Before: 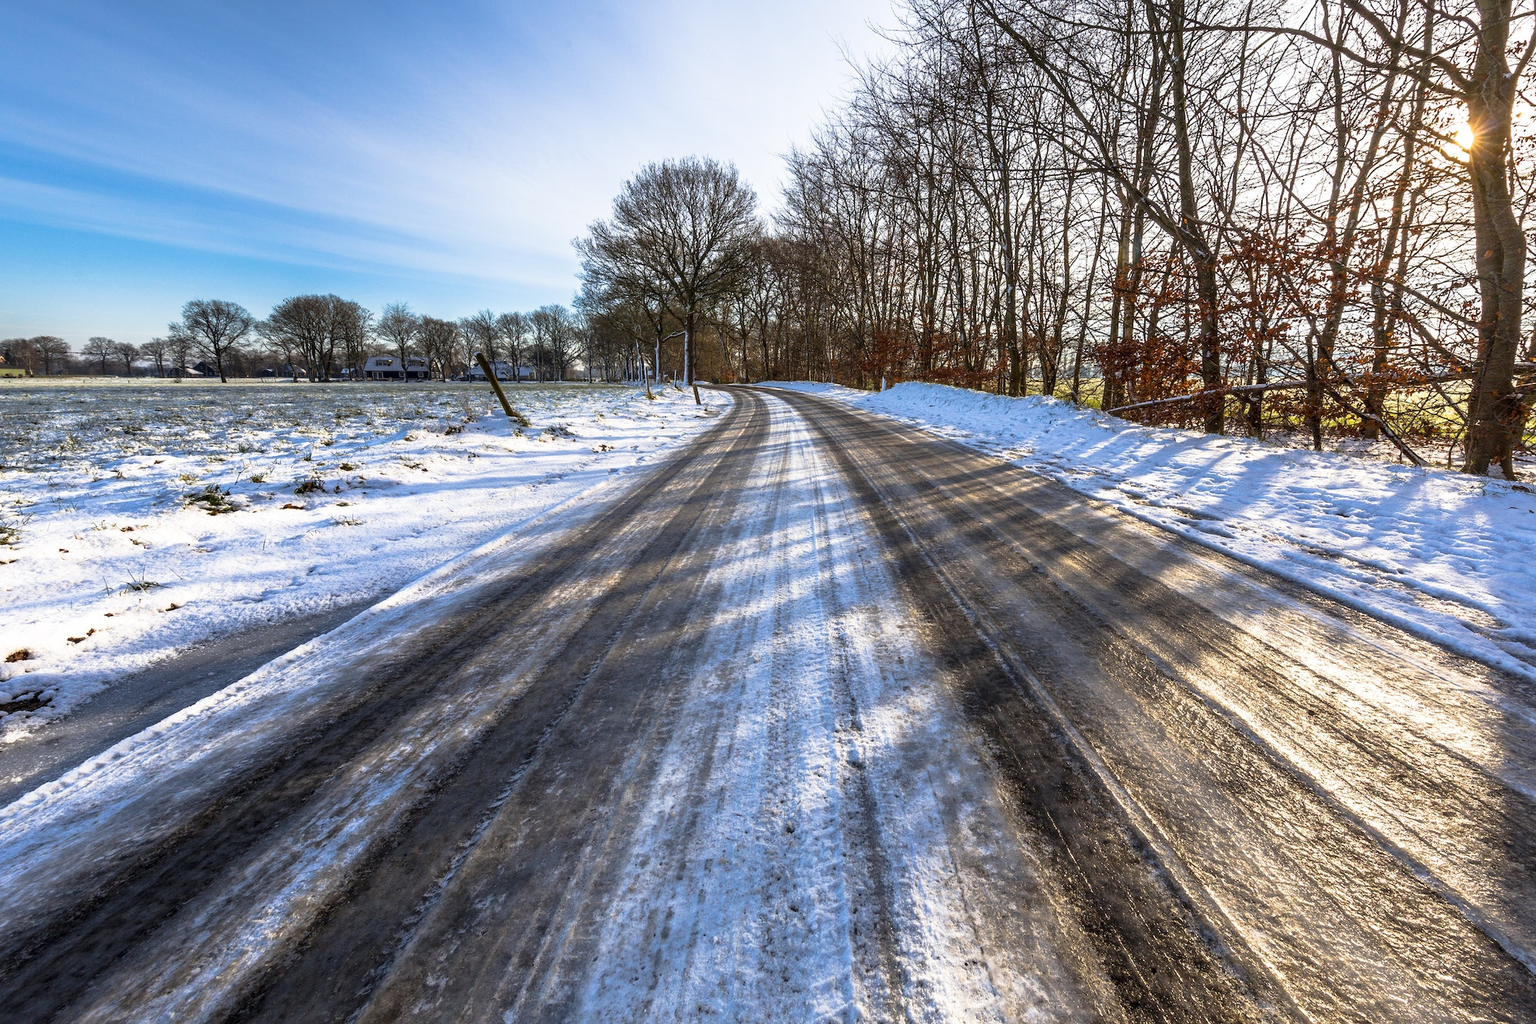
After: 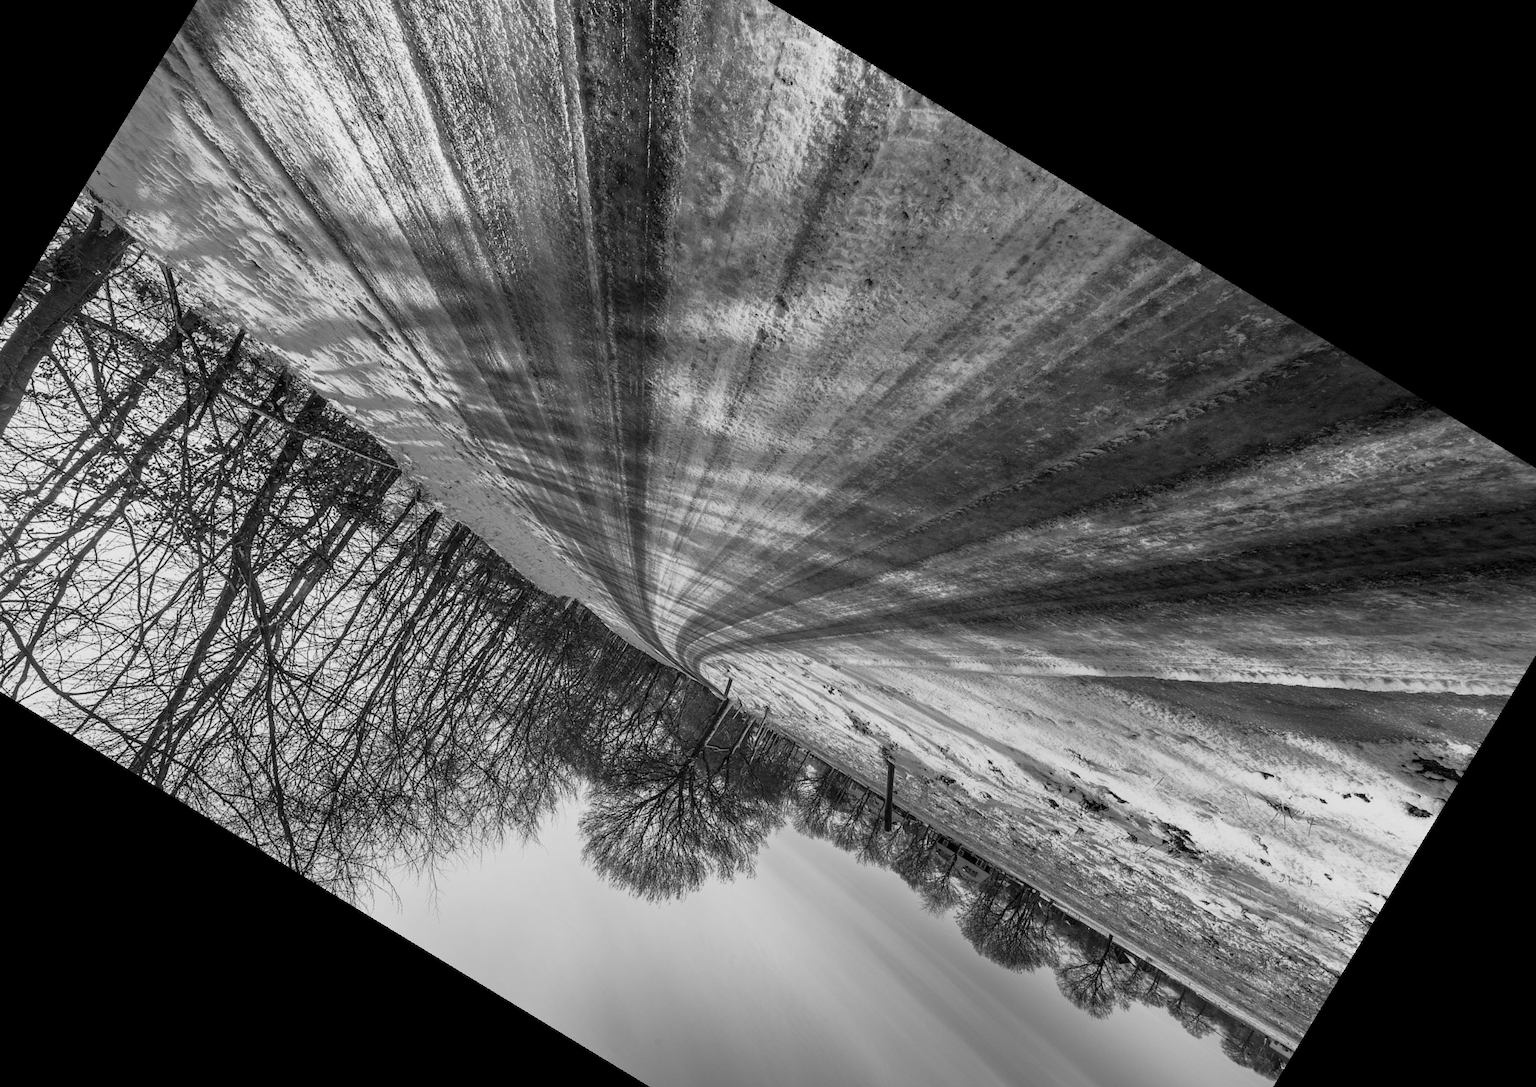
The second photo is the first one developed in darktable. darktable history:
monochrome: a 26.22, b 42.67, size 0.8
crop and rotate: angle 148.68°, left 9.111%, top 15.603%, right 4.588%, bottom 17.041%
shadows and highlights: shadows -20, white point adjustment -2, highlights -35
